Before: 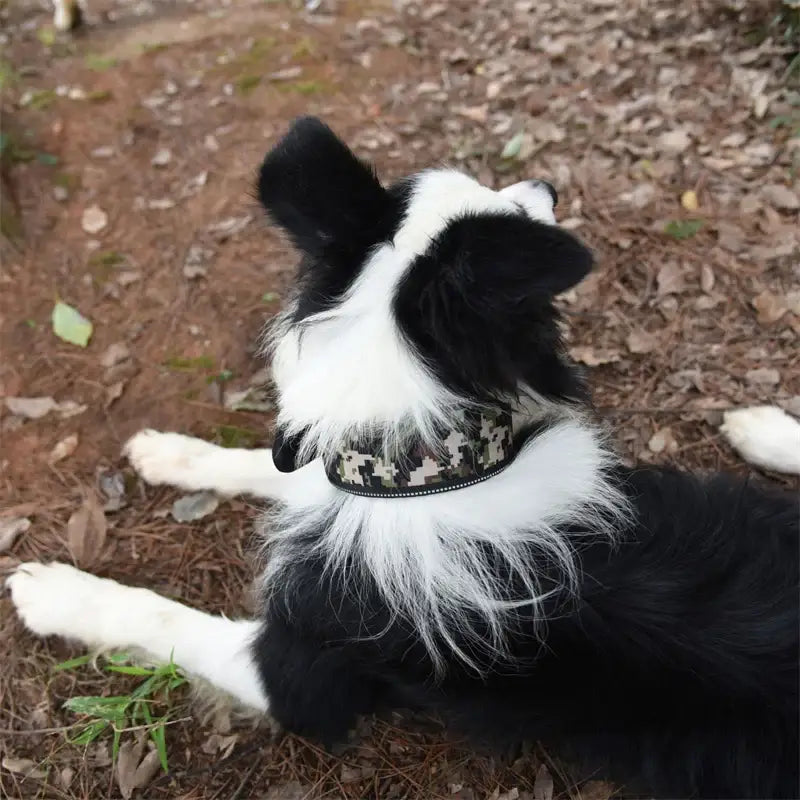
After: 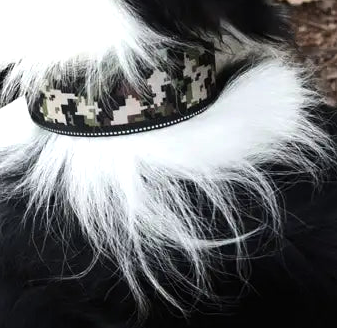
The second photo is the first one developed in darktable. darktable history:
tone equalizer: -8 EV -0.417 EV, -7 EV -0.389 EV, -6 EV -0.333 EV, -5 EV -0.222 EV, -3 EV 0.222 EV, -2 EV 0.333 EV, -1 EV 0.389 EV, +0 EV 0.417 EV, edges refinement/feathering 500, mask exposure compensation -1.57 EV, preserve details no
crop: left 37.221%, top 45.169%, right 20.63%, bottom 13.777%
